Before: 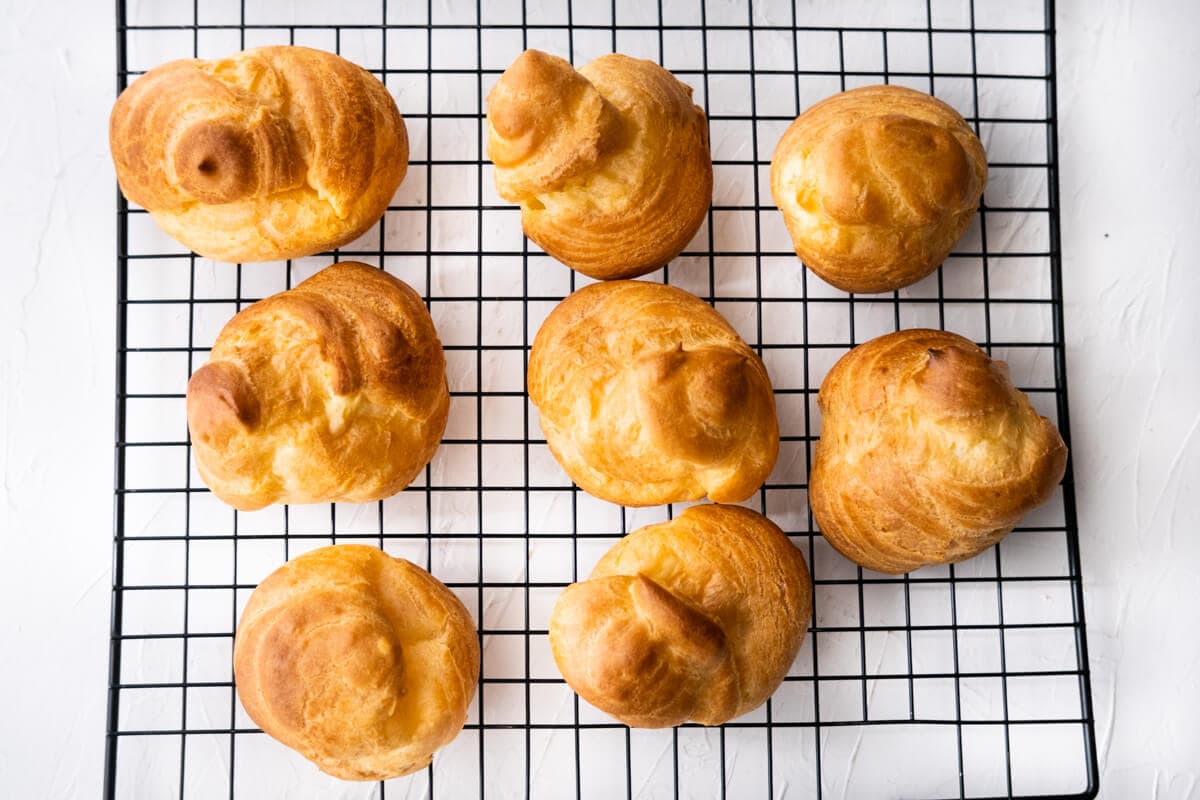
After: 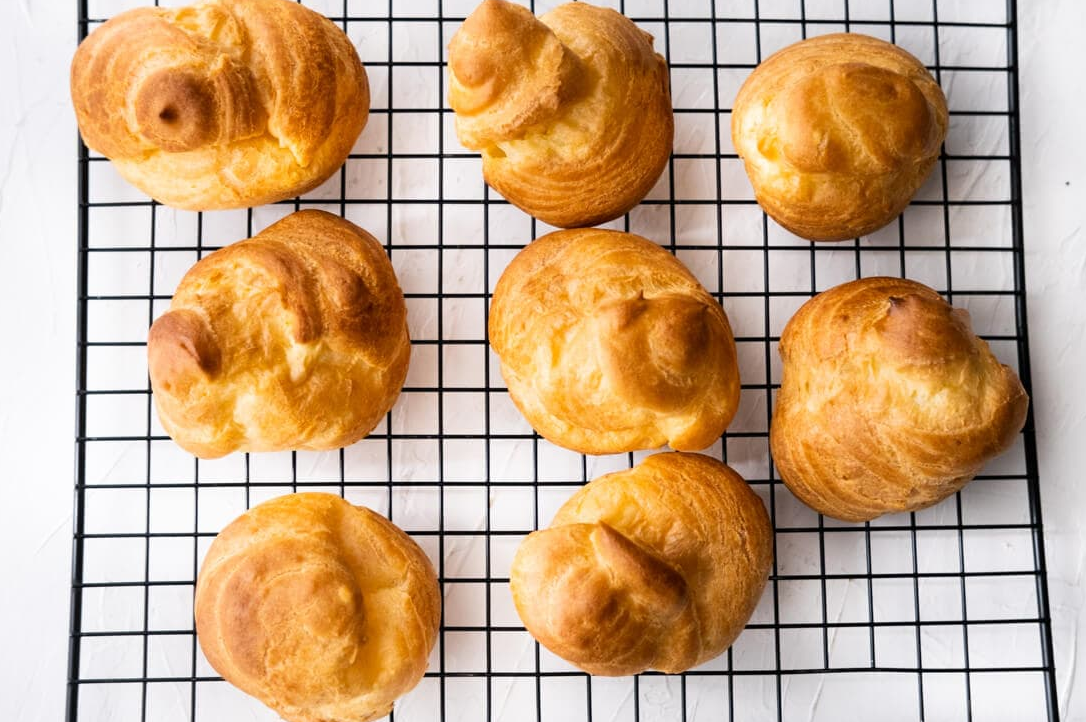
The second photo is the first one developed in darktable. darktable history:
crop: left 3.296%, top 6.509%, right 6.141%, bottom 3.209%
